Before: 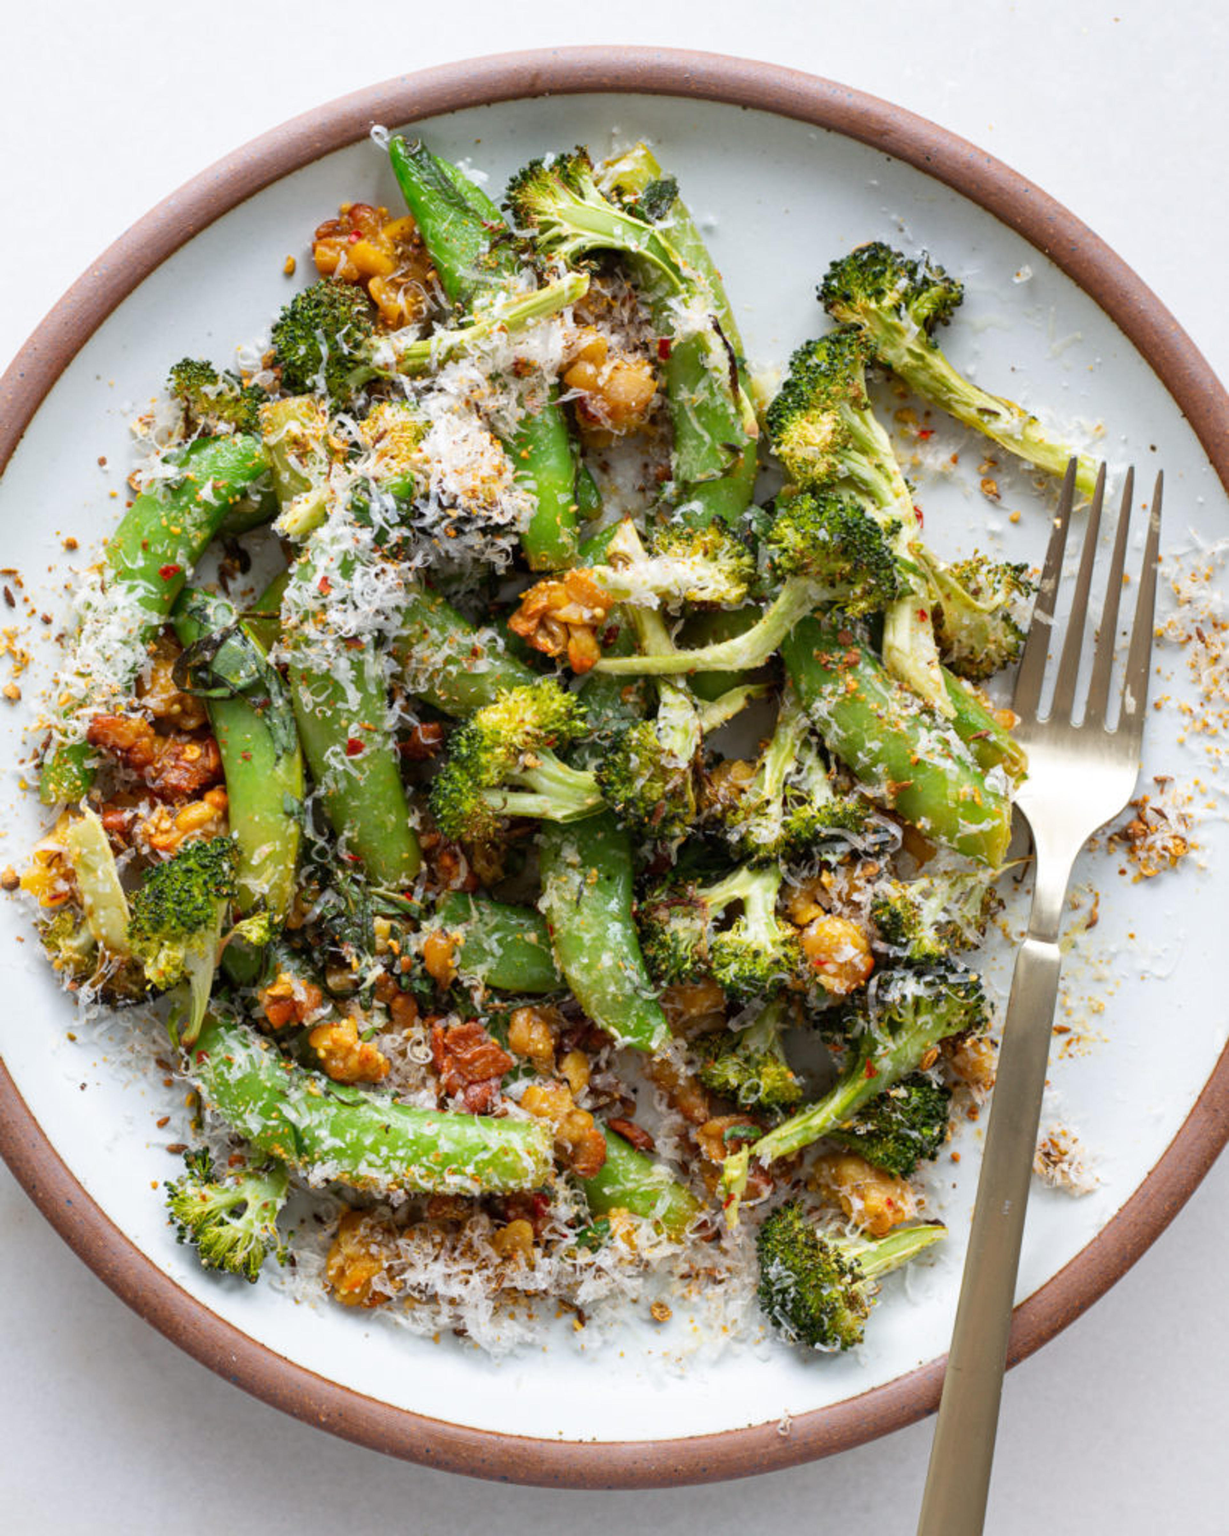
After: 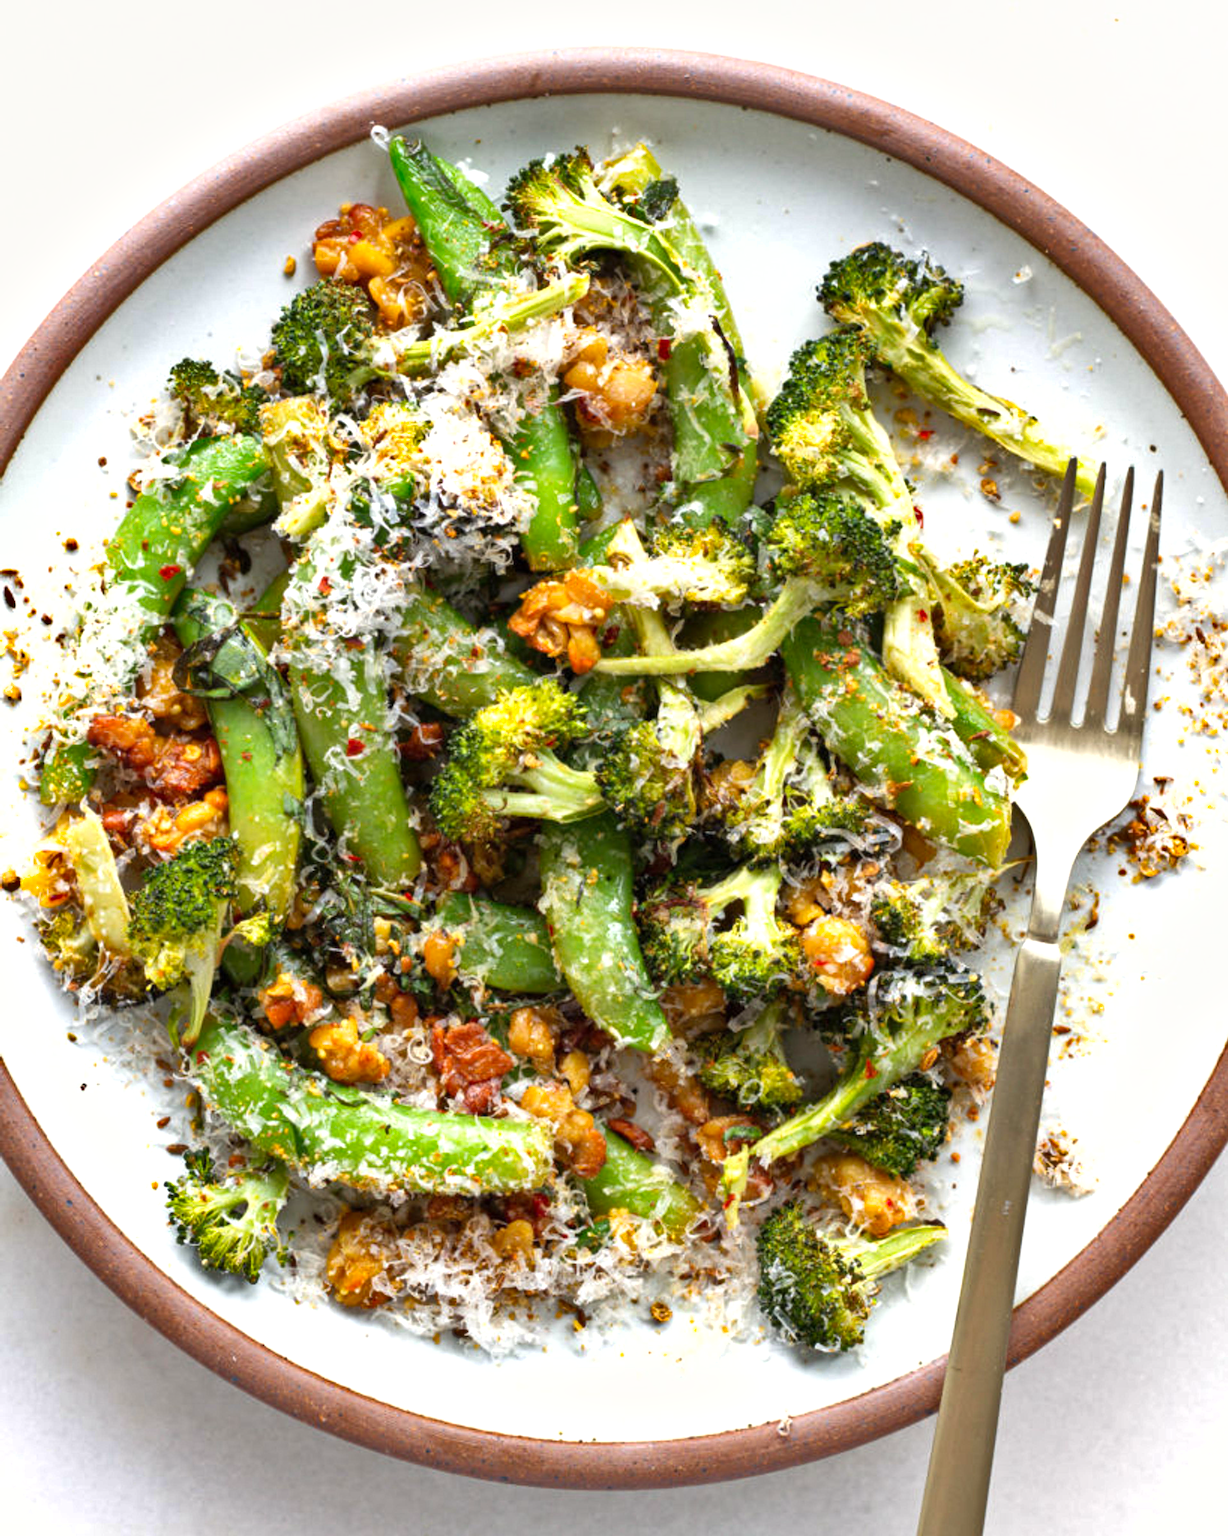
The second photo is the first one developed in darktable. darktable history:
shadows and highlights: shadows 25.92, highlights -48.06, soften with gaussian
color correction: highlights b* 2.93
levels: white 99.94%, levels [0, 0.43, 0.859]
